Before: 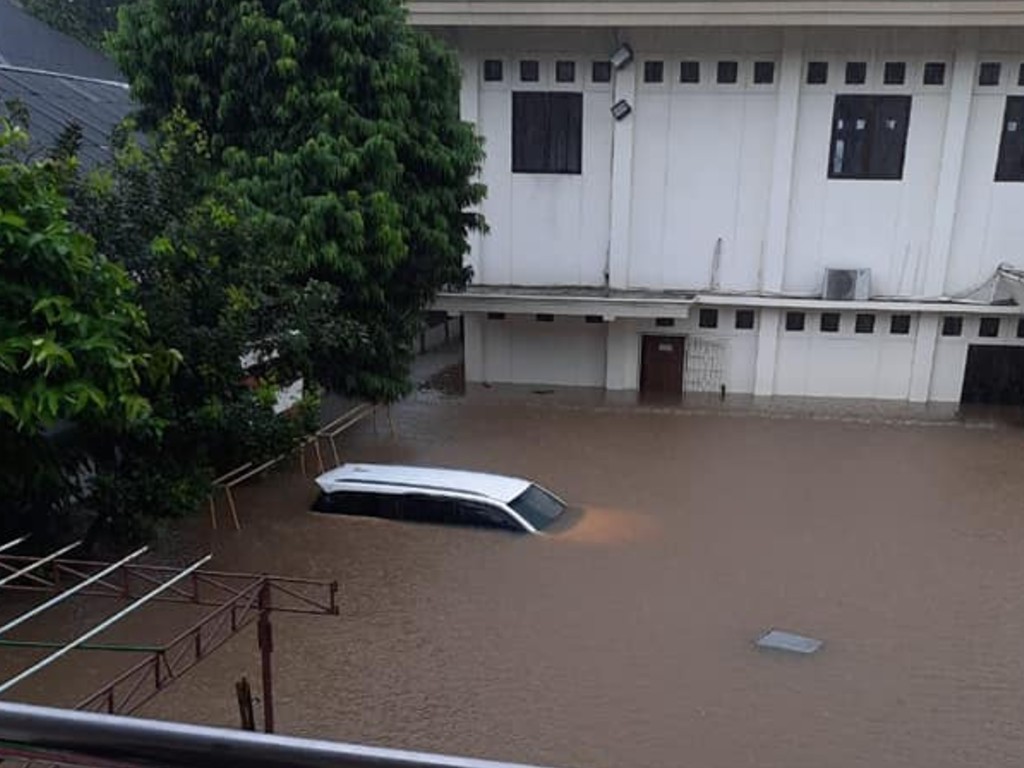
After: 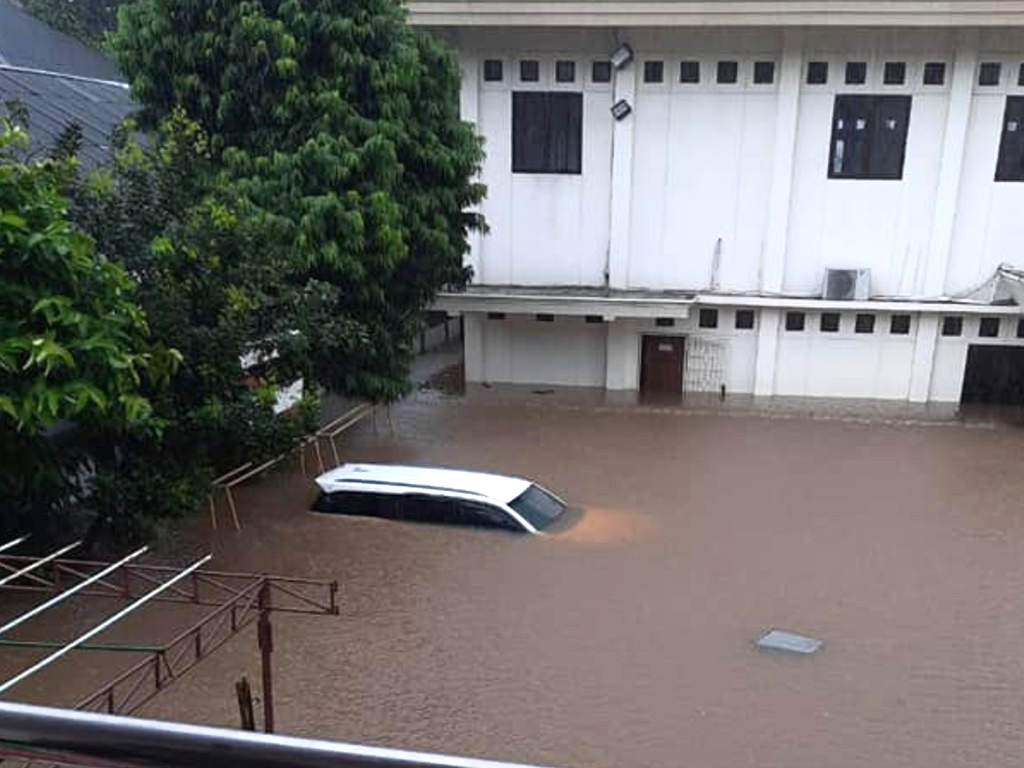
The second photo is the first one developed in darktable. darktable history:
exposure: black level correction 0, exposure 0.703 EV, compensate exposure bias true, compensate highlight preservation false
shadows and highlights: shadows -1.32, highlights 41.41
